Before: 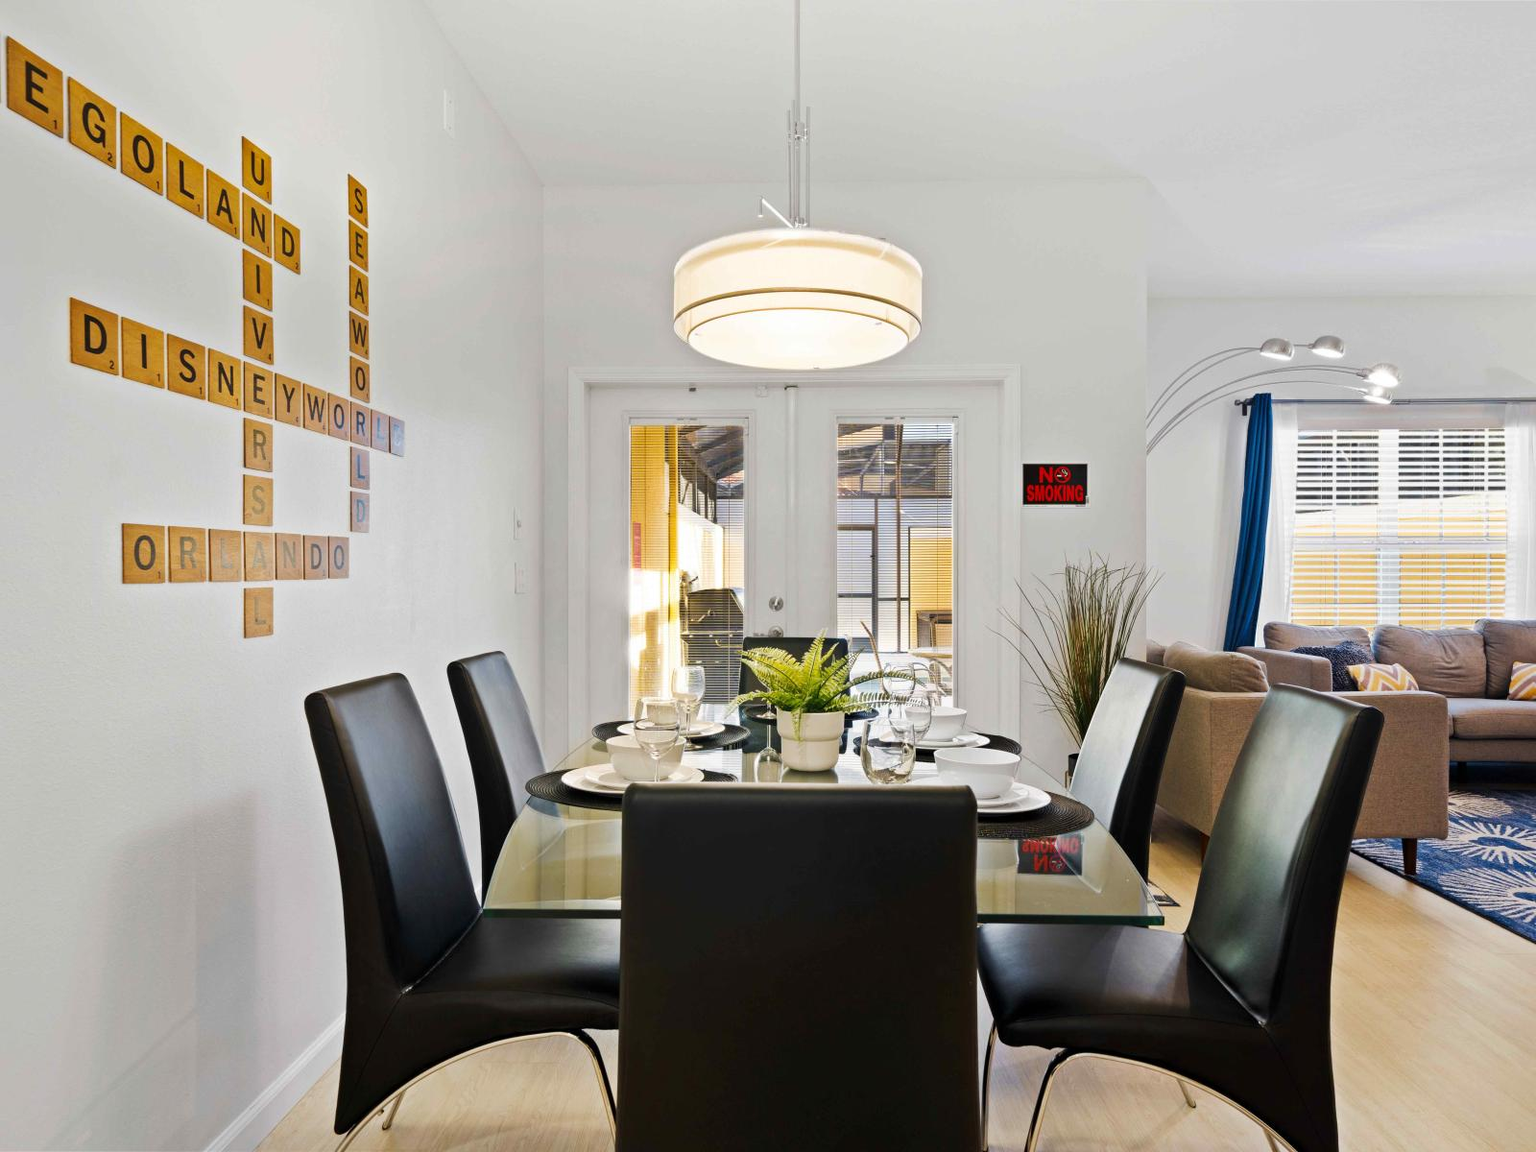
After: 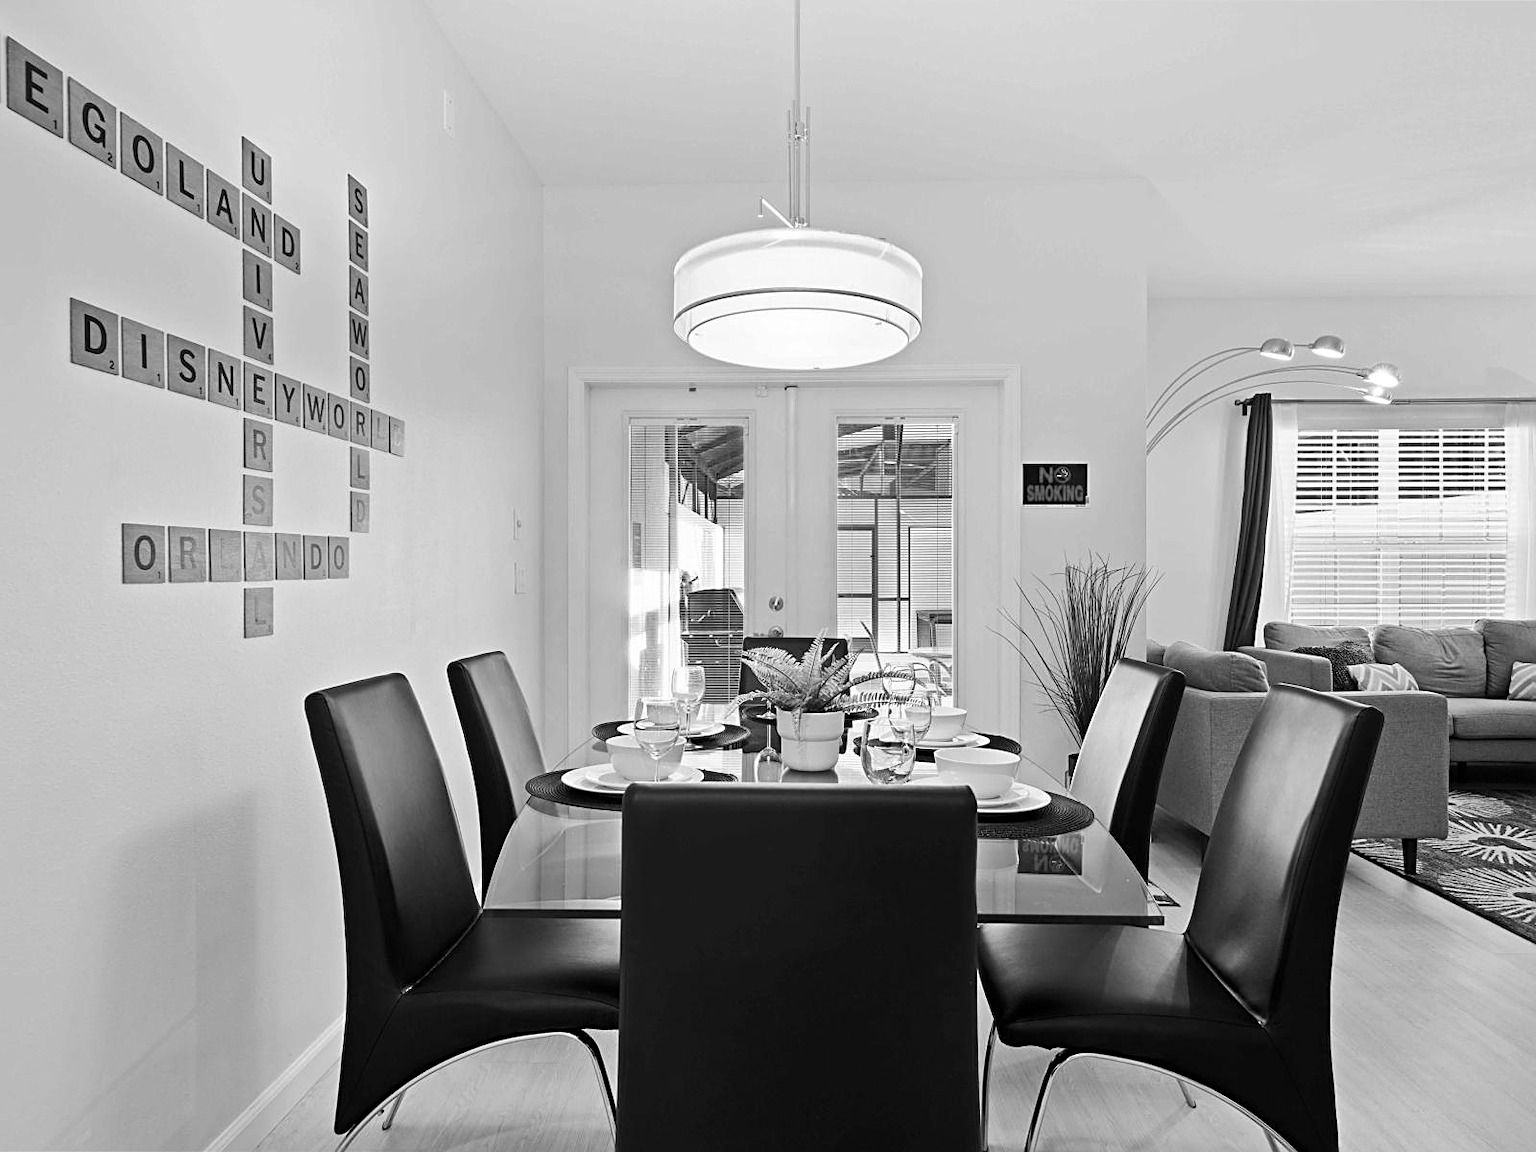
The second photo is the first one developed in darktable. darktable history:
monochrome: a 1.94, b -0.638
sharpen: on, module defaults
